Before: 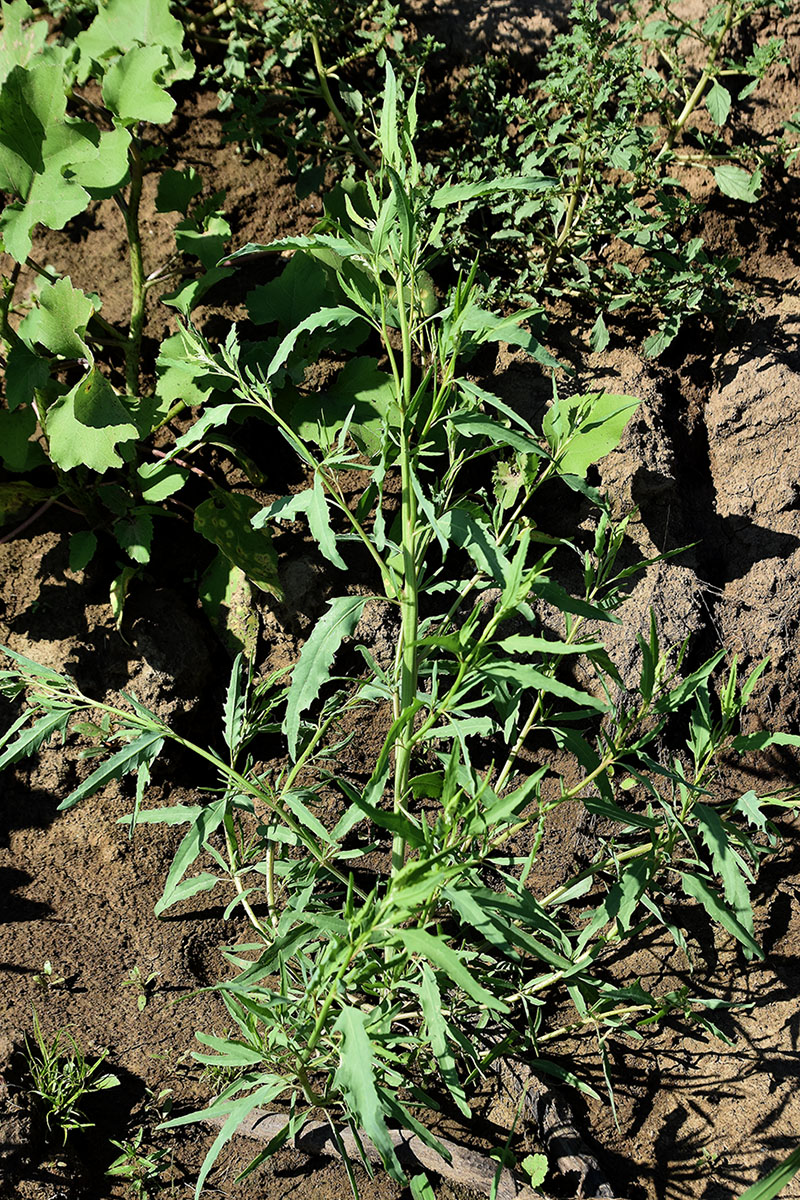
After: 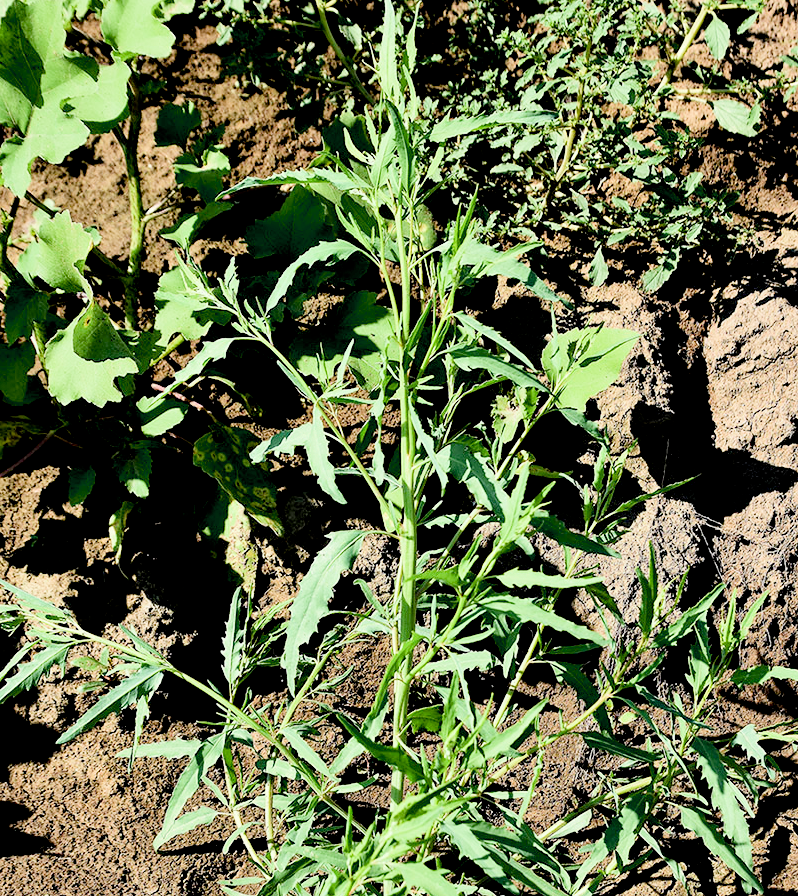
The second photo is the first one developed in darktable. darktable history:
exposure: black level correction 0.009, exposure 1.413 EV, compensate exposure bias true, compensate highlight preservation false
contrast equalizer: y [[0.6 ×6], [0.55 ×6], [0 ×6], [0 ×6], [0 ×6]], mix 0.168
crop: left 0.198%, top 5.53%, bottom 19.735%
filmic rgb: black relative exposure -7.65 EV, white relative exposure 4.56 EV, threshold -0.316 EV, transition 3.19 EV, structure ↔ texture 99.97%, hardness 3.61, enable highlight reconstruction true
